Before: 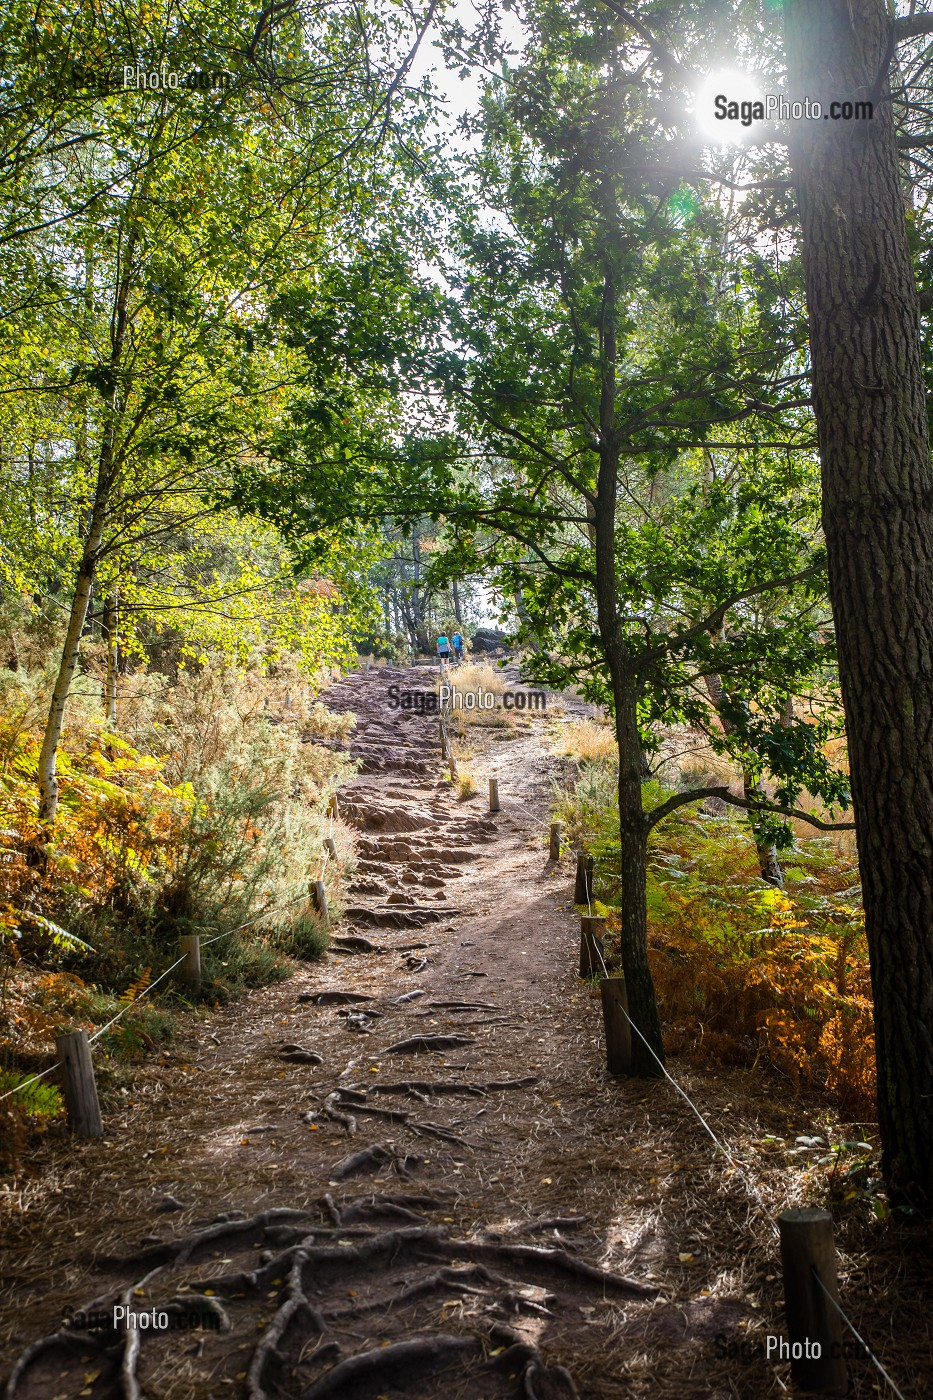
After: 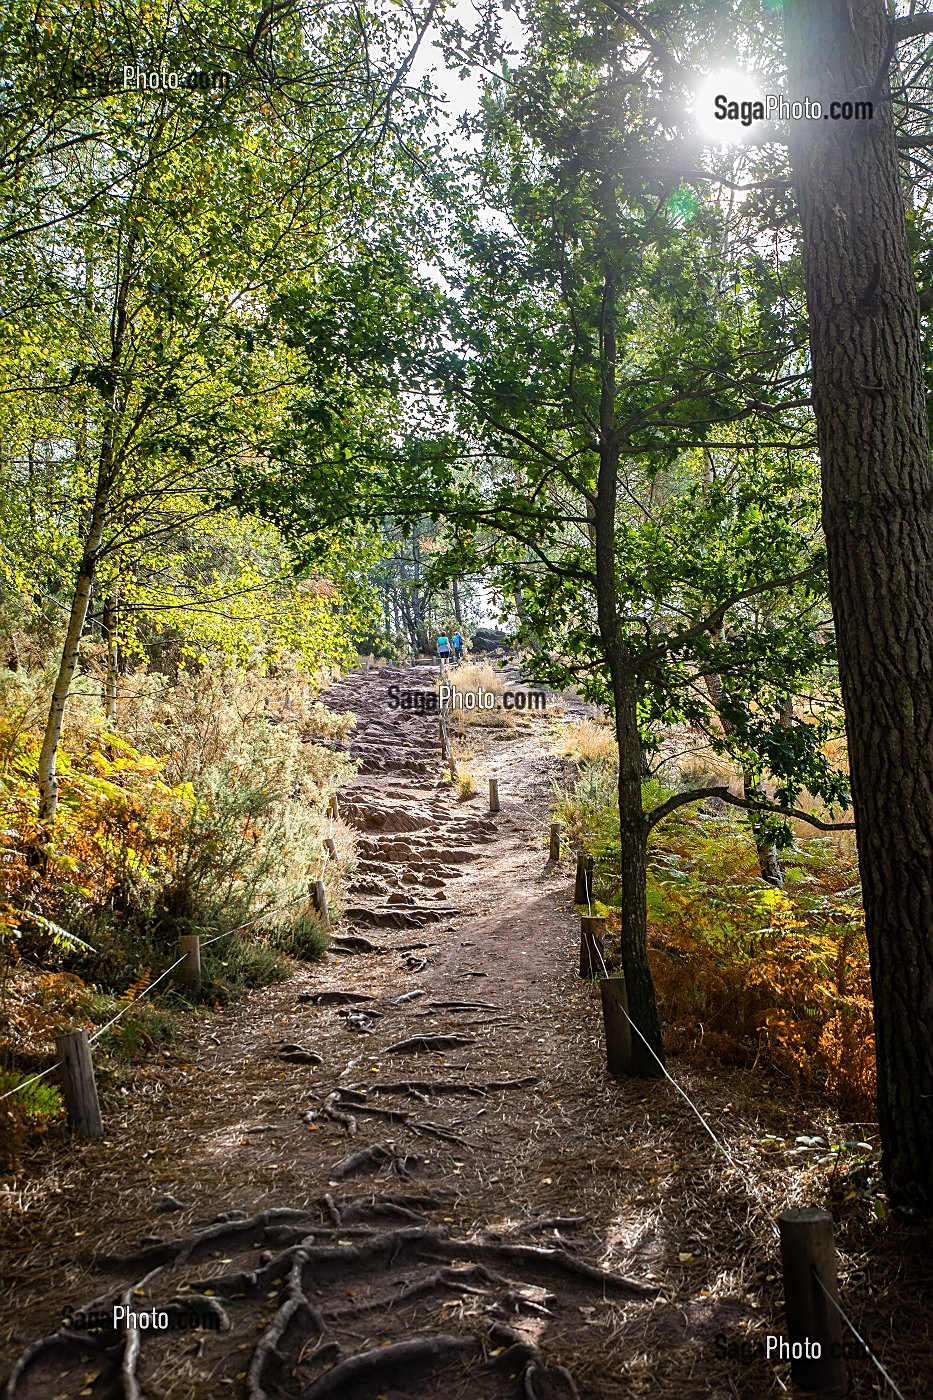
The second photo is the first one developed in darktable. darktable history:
sharpen: amount 0.494
exposure: compensate exposure bias true, compensate highlight preservation false
